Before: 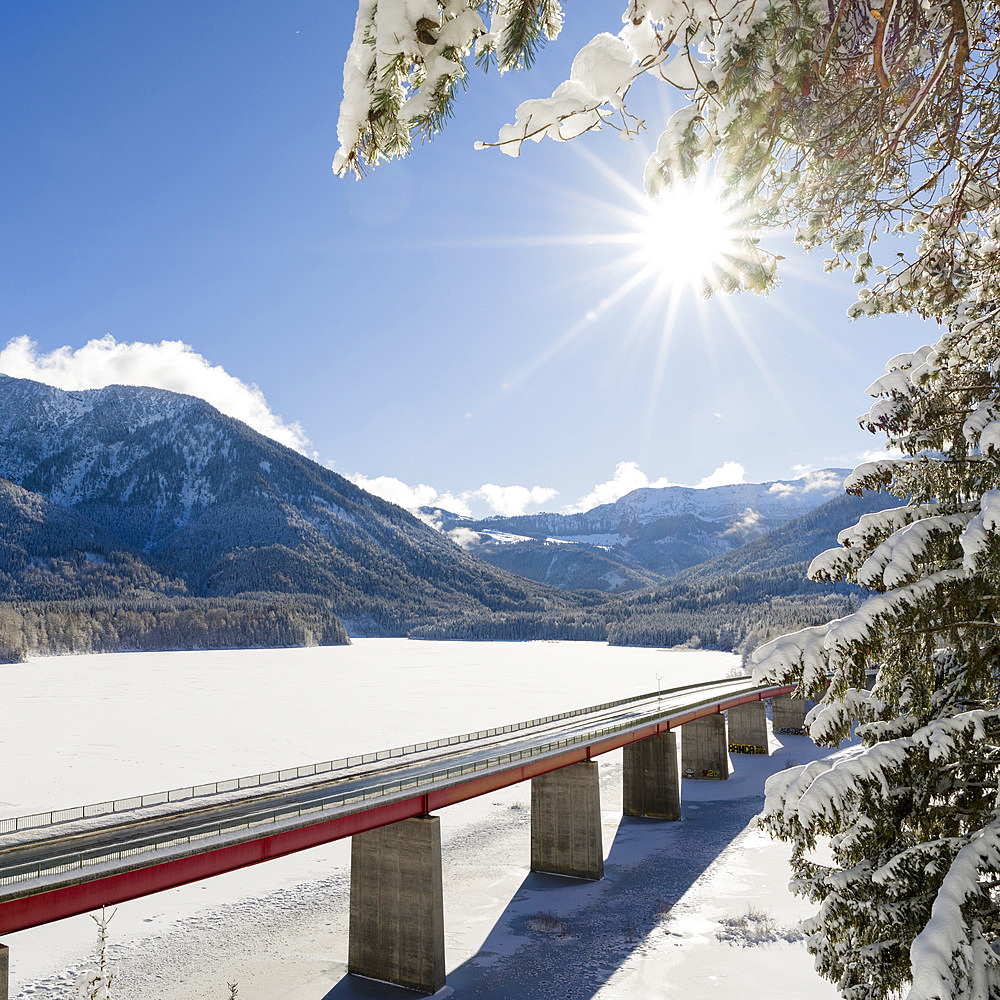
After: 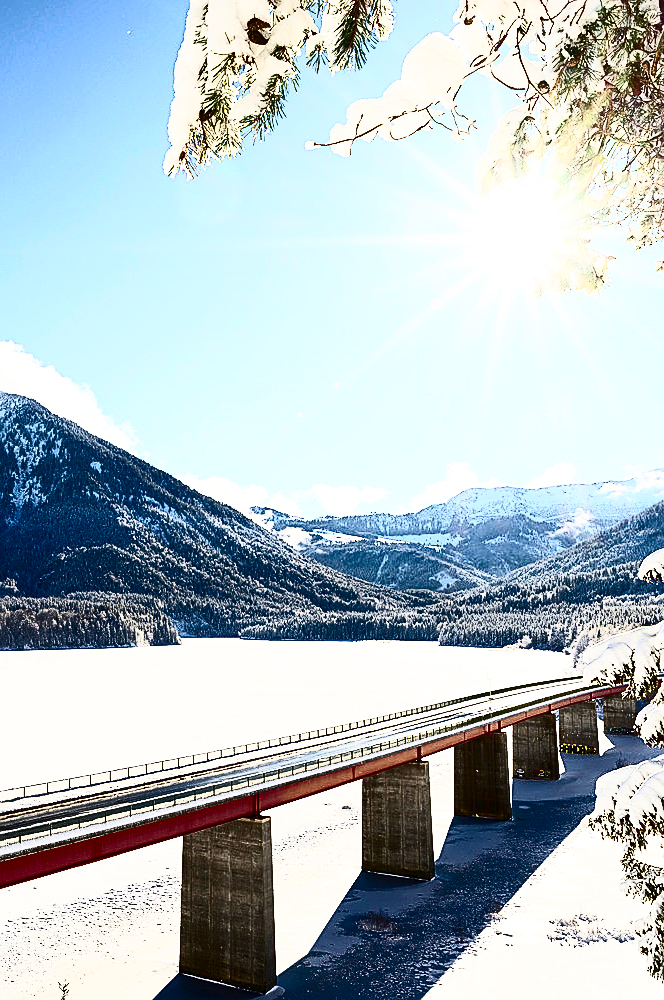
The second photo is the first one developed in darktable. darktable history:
crop: left 16.982%, right 16.593%
sharpen: on, module defaults
contrast brightness saturation: contrast 0.919, brightness 0.197
